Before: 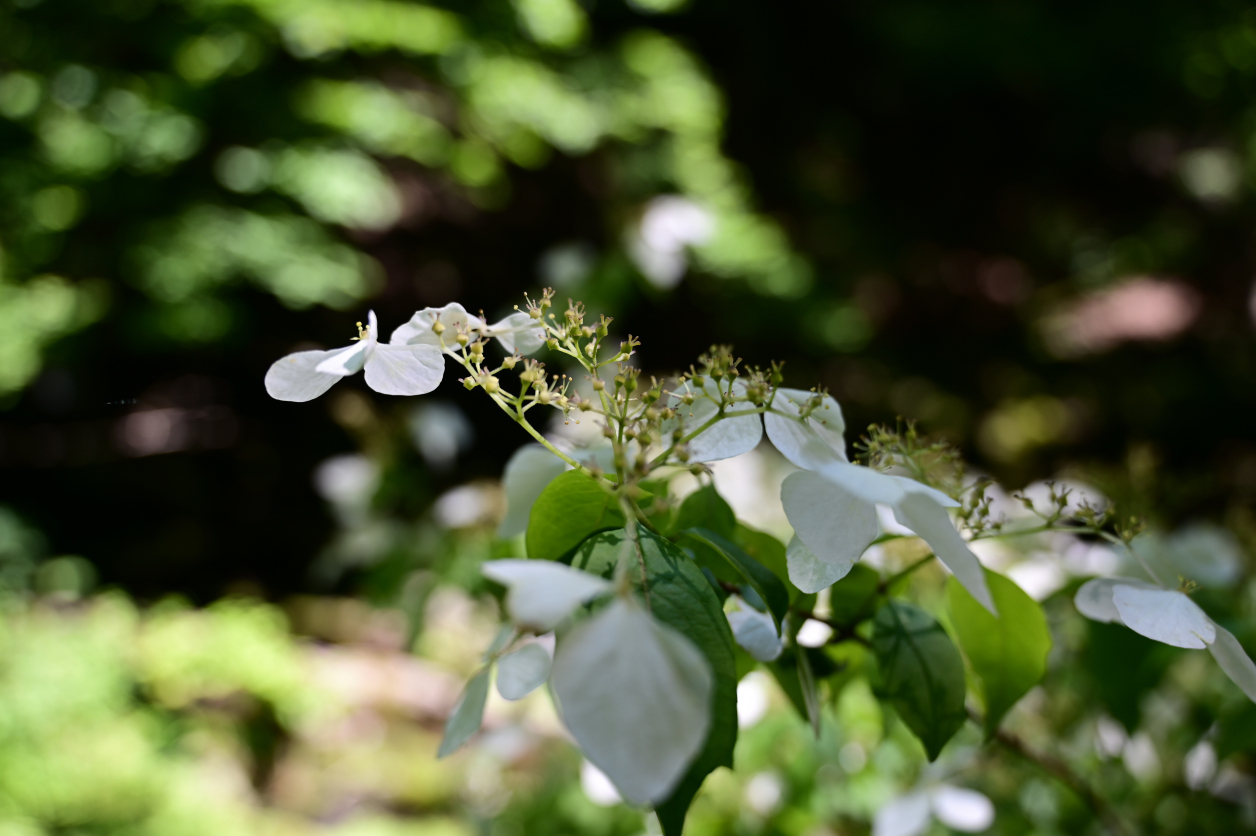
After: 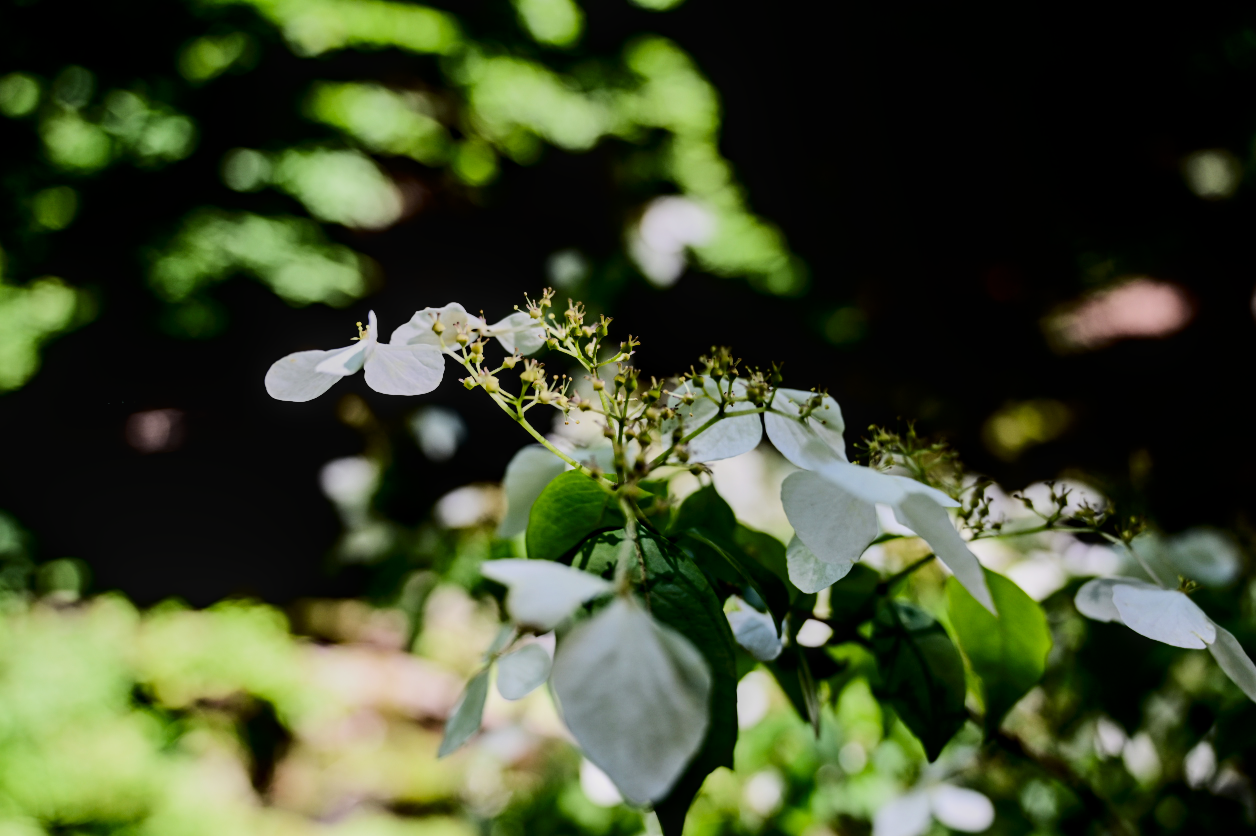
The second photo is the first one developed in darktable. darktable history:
contrast brightness saturation: contrast 0.19, brightness -0.11, saturation 0.21
filmic rgb: black relative exposure -6.82 EV, white relative exposure 5.89 EV, hardness 2.71
local contrast: on, module defaults
tone equalizer: -8 EV -0.75 EV, -7 EV -0.7 EV, -6 EV -0.6 EV, -5 EV -0.4 EV, -3 EV 0.4 EV, -2 EV 0.6 EV, -1 EV 0.7 EV, +0 EV 0.75 EV, edges refinement/feathering 500, mask exposure compensation -1.57 EV, preserve details no
